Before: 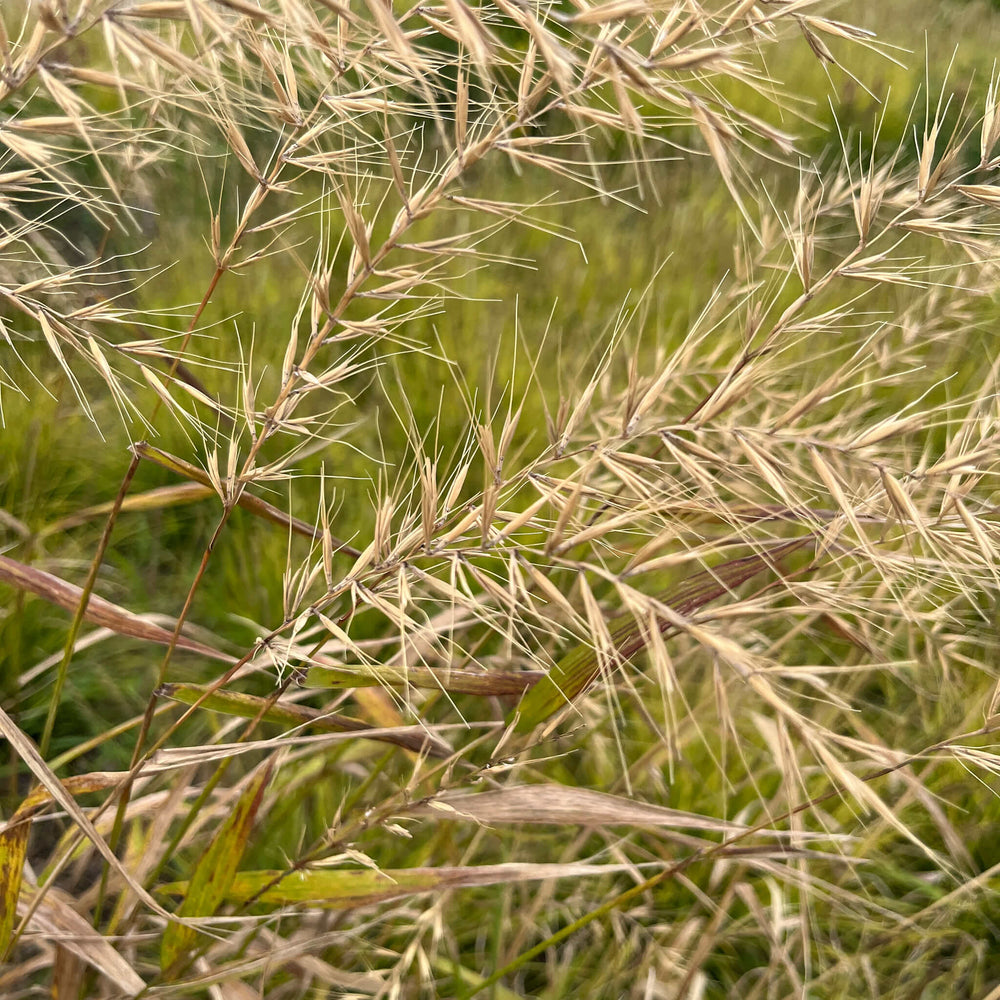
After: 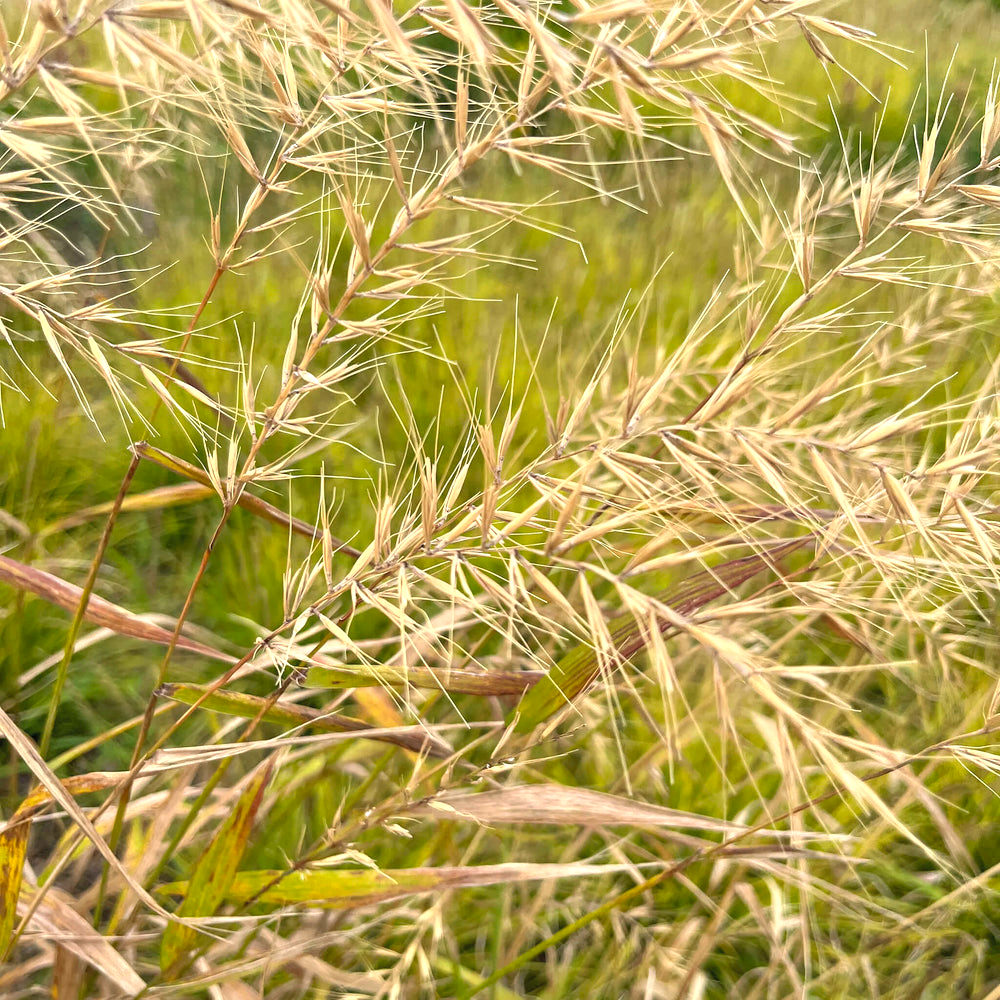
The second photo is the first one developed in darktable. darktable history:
exposure: exposure 0.4 EV, compensate highlight preservation false
contrast brightness saturation: brightness 0.09, saturation 0.19
